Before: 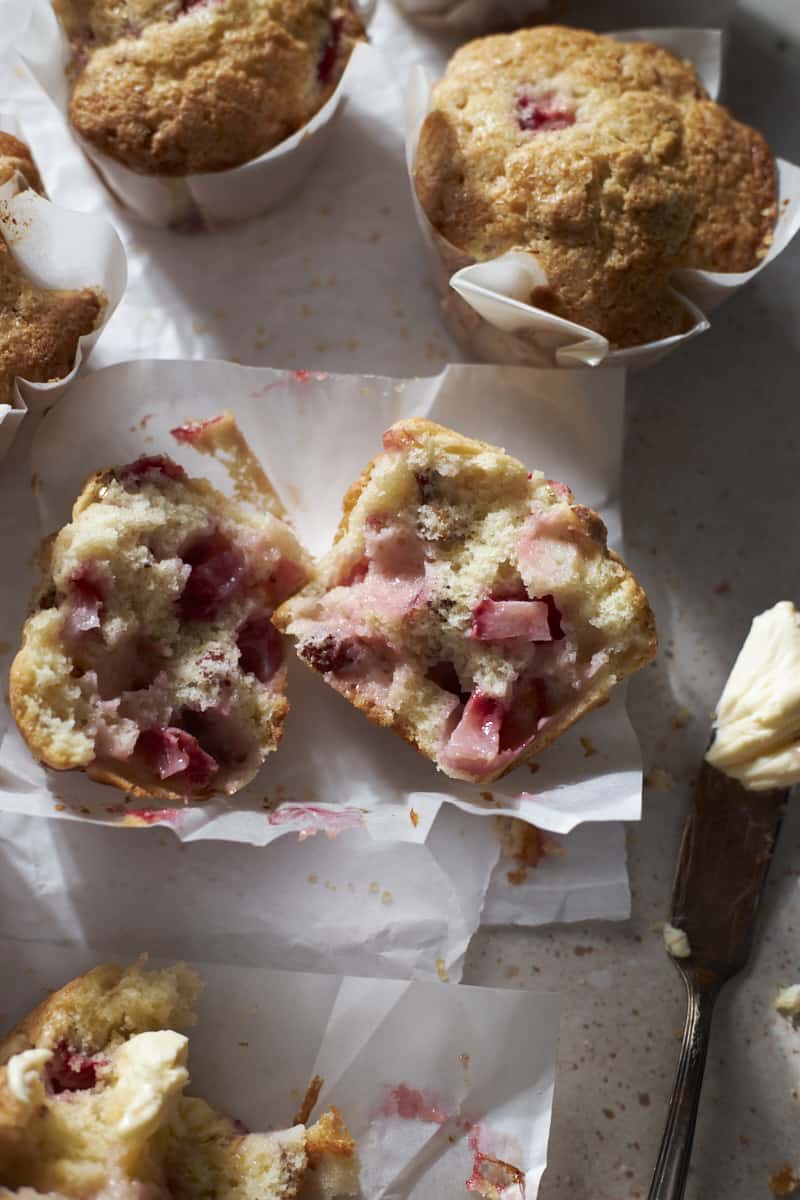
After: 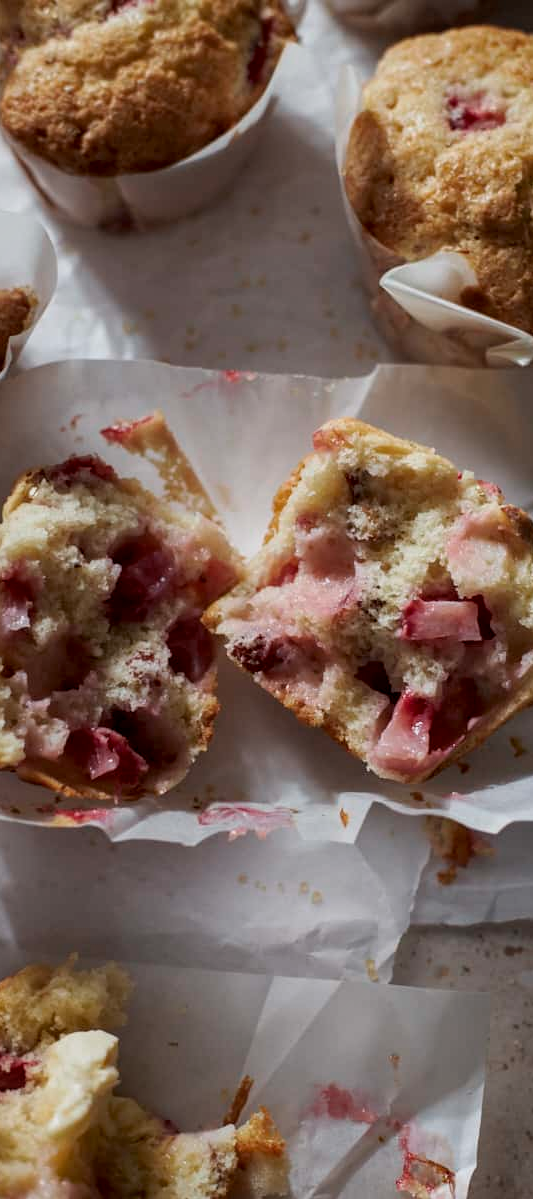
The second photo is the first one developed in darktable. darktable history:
local contrast: on, module defaults
exposure: exposure -0.462 EV, compensate highlight preservation false
crop and rotate: left 8.786%, right 24.548%
